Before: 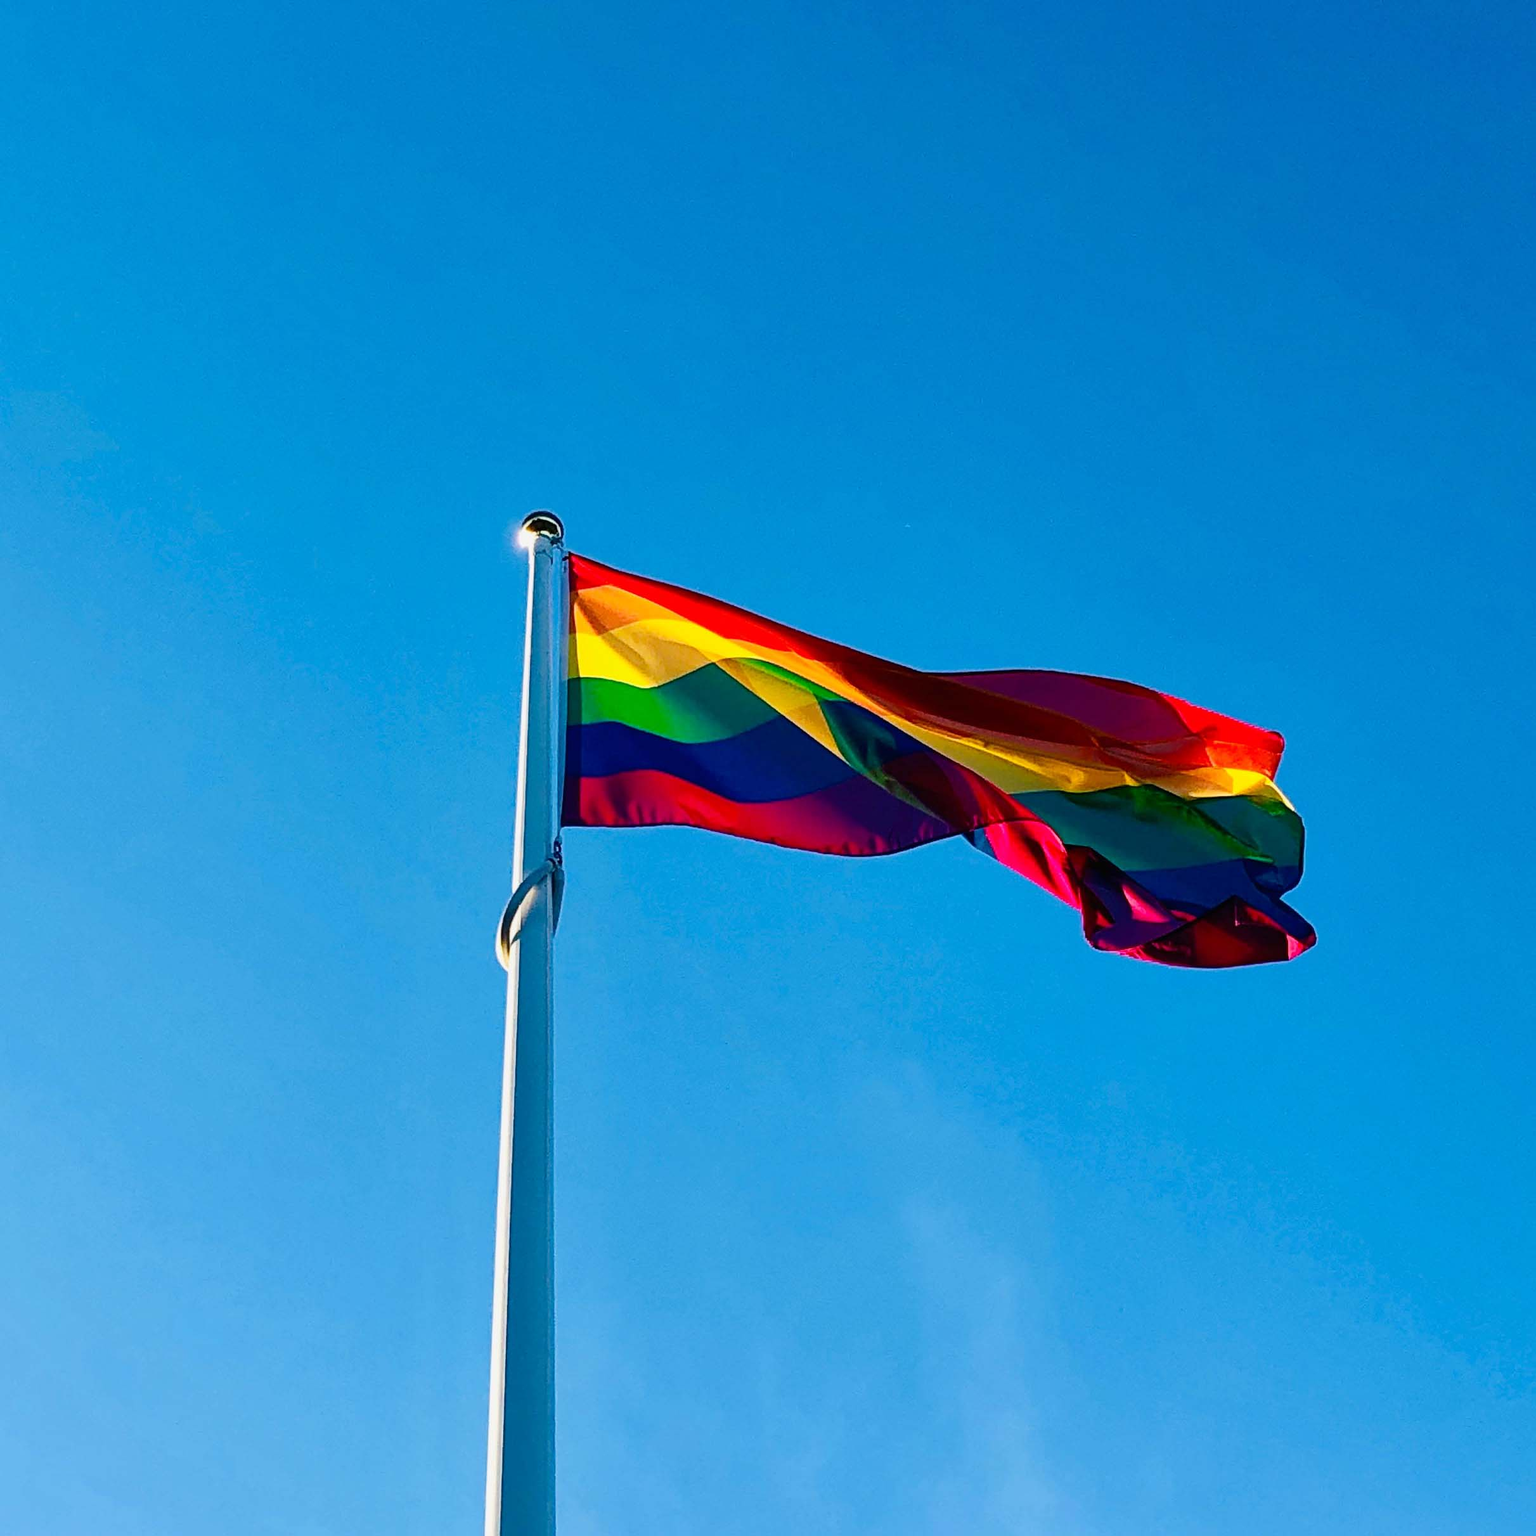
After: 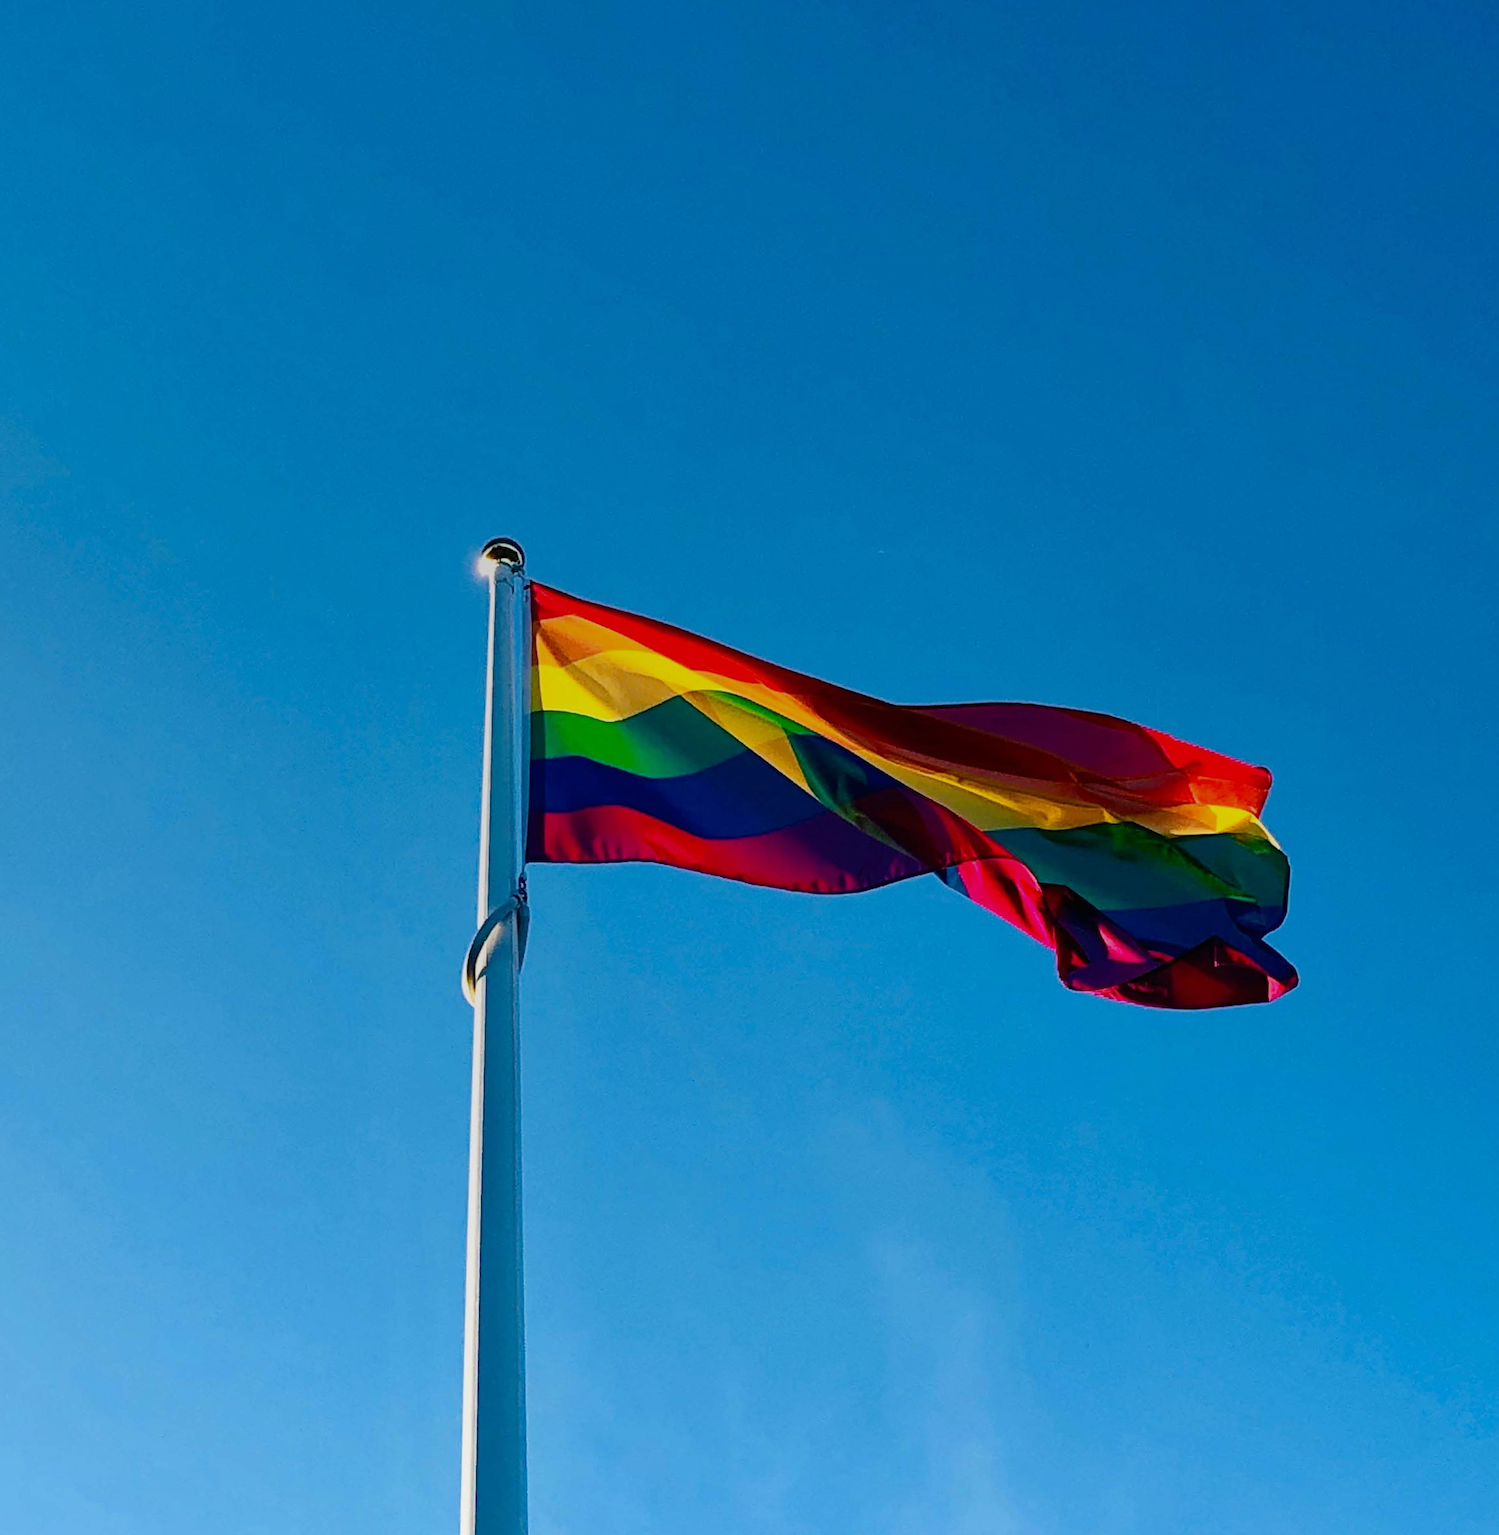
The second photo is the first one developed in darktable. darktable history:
graduated density: rotation 5.63°, offset 76.9
rotate and perspective: rotation 0.074°, lens shift (vertical) 0.096, lens shift (horizontal) -0.041, crop left 0.043, crop right 0.952, crop top 0.024, crop bottom 0.979
